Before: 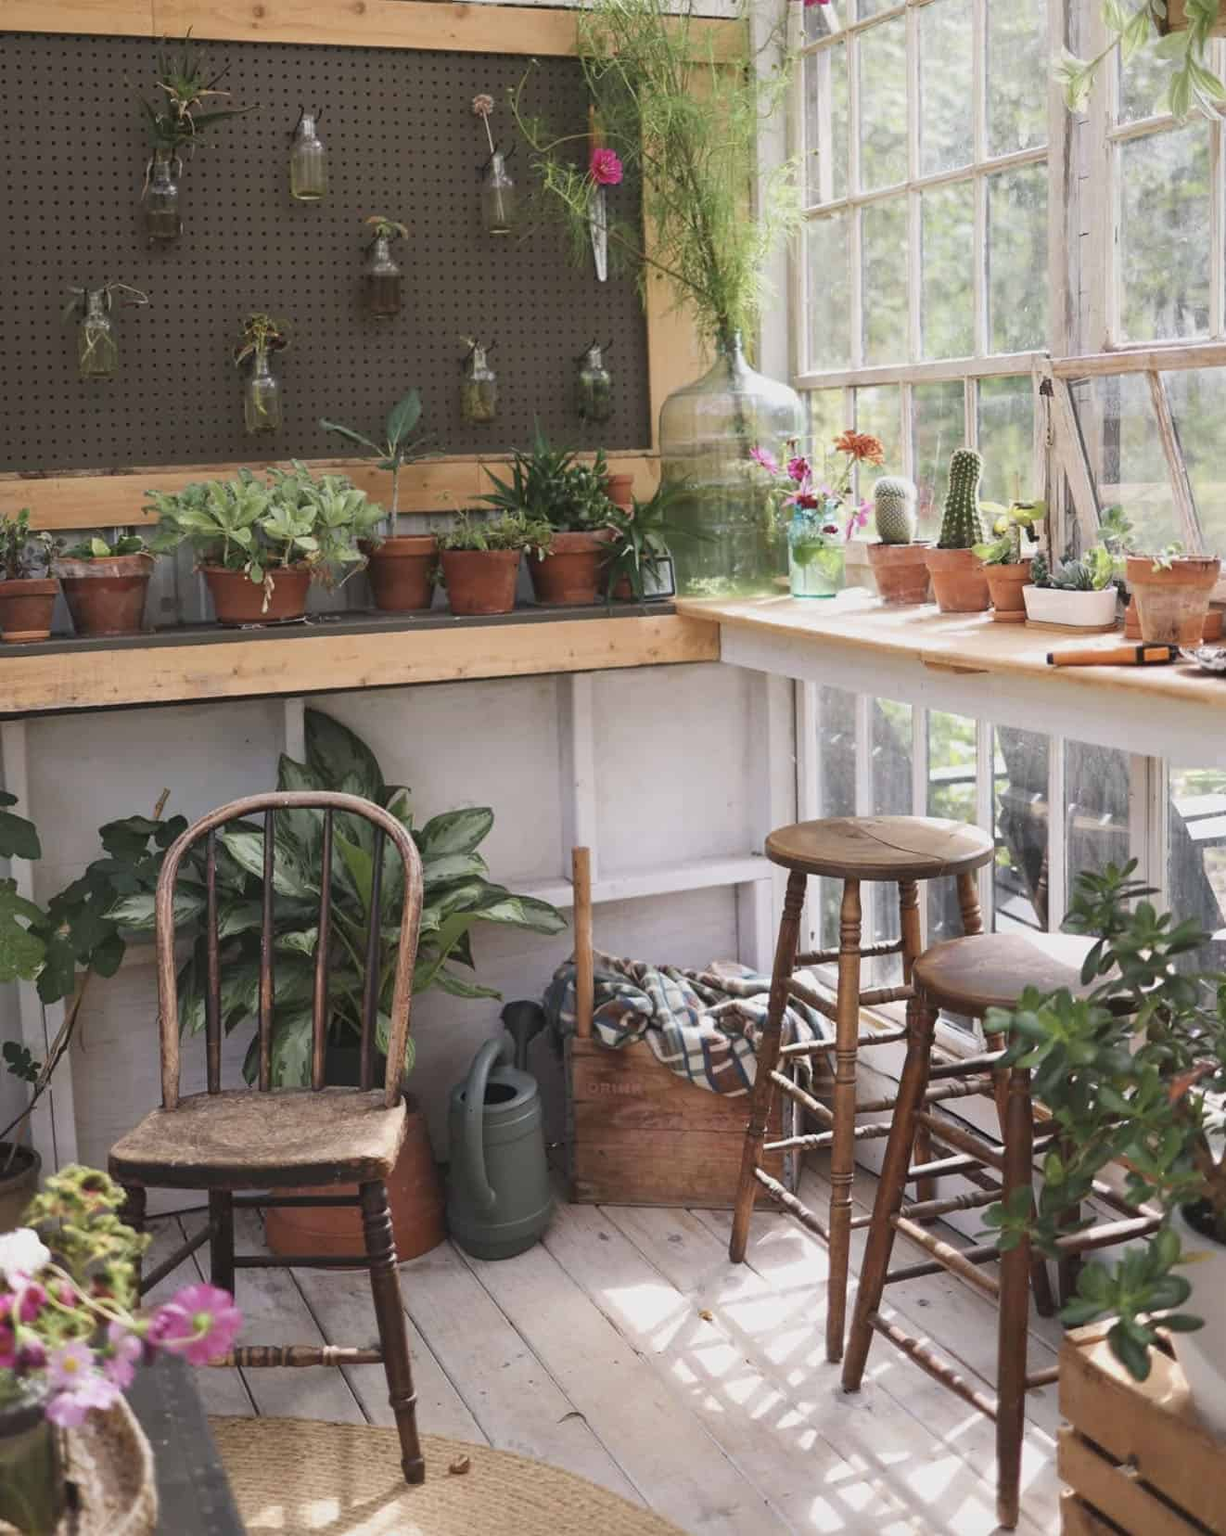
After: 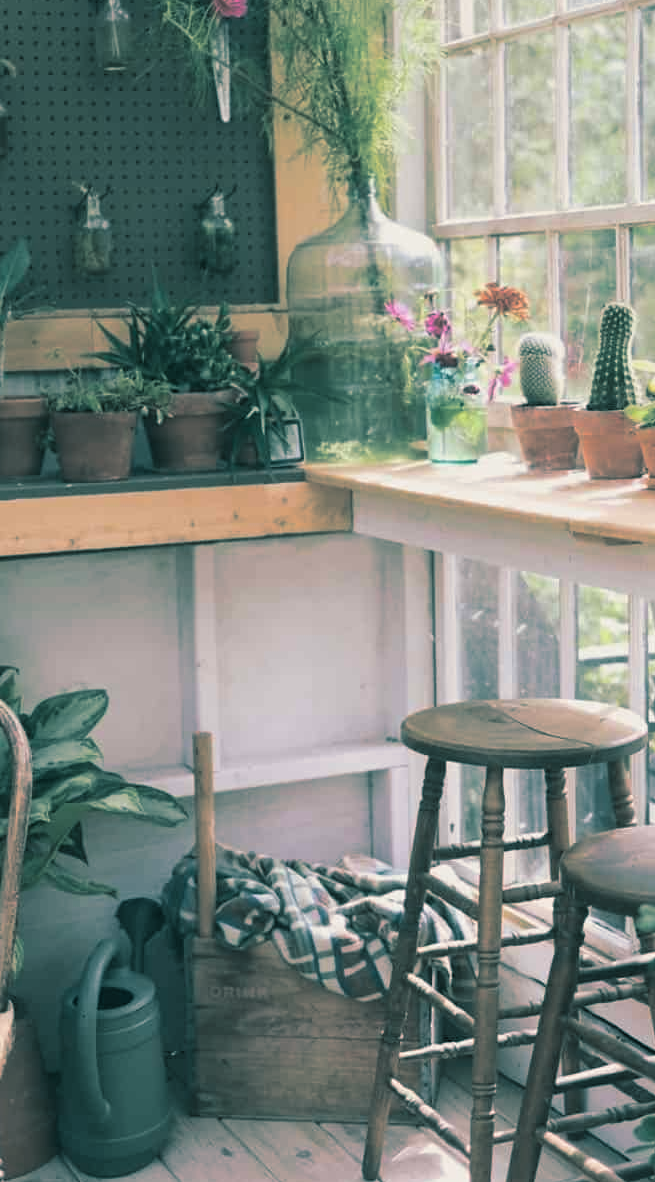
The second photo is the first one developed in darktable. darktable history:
crop: left 32.075%, top 10.976%, right 18.355%, bottom 17.596%
split-toning: shadows › hue 186.43°, highlights › hue 49.29°, compress 30.29%
